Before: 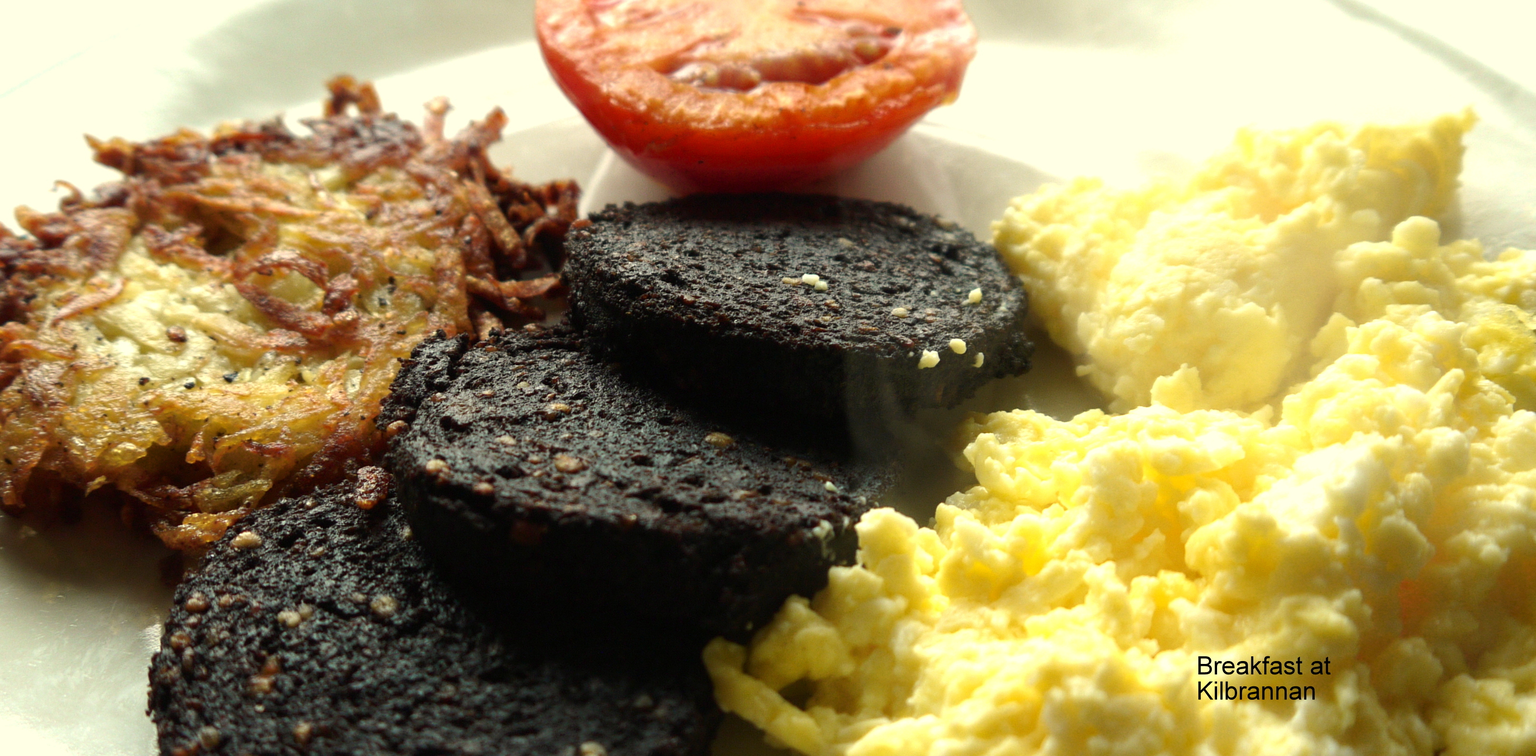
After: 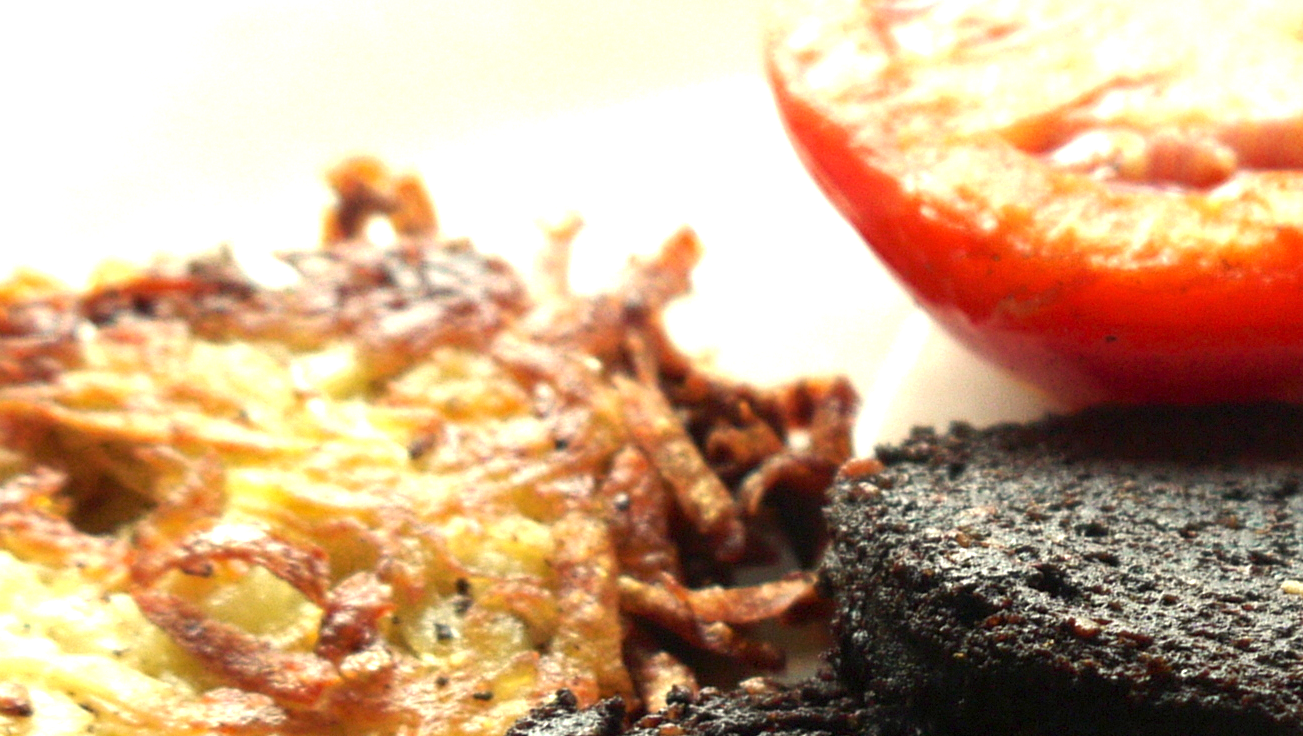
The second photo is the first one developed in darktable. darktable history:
crop and rotate: left 11.157%, top 0.112%, right 48.394%, bottom 53.407%
exposure: exposure 1.094 EV, compensate highlight preservation false
levels: levels [0, 0.498, 1]
